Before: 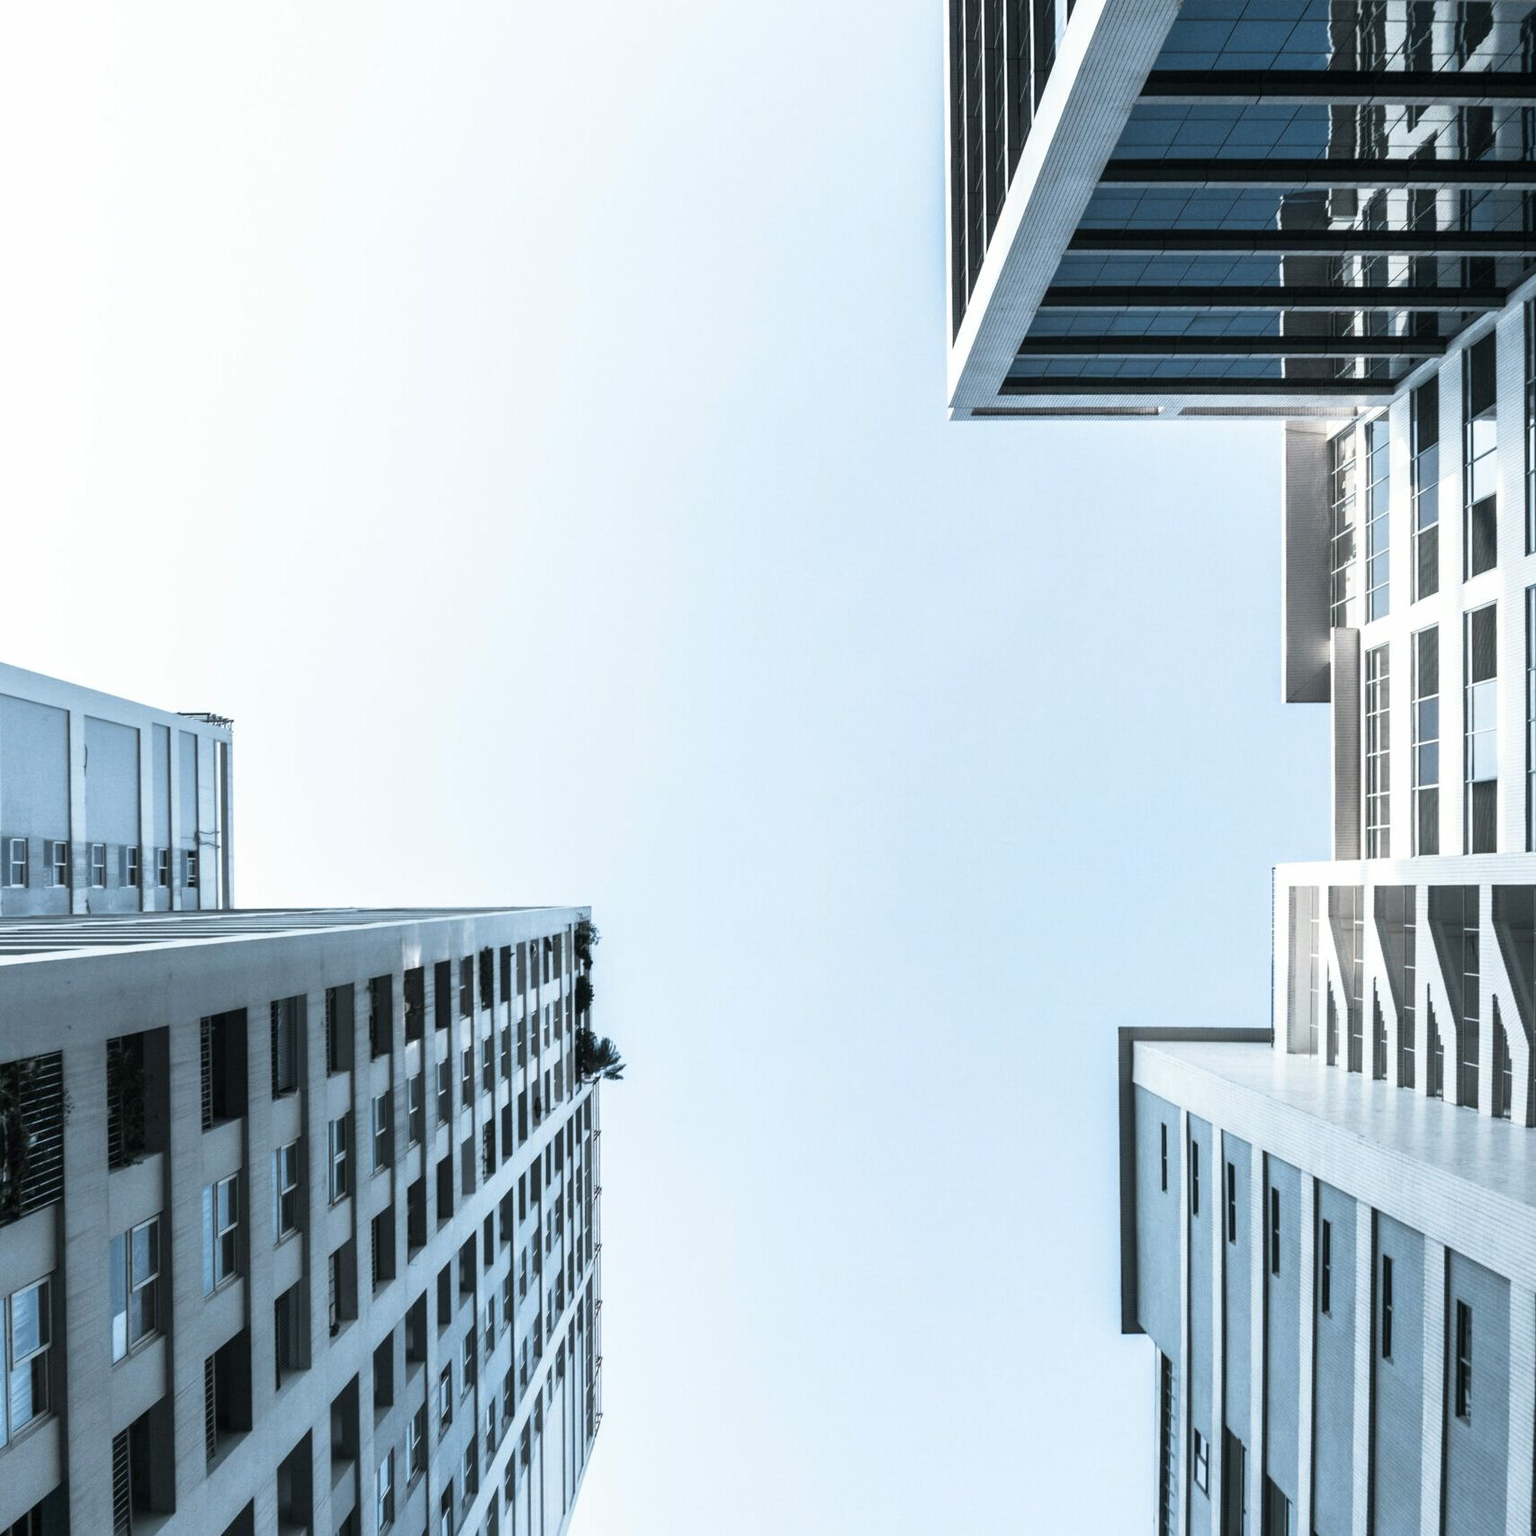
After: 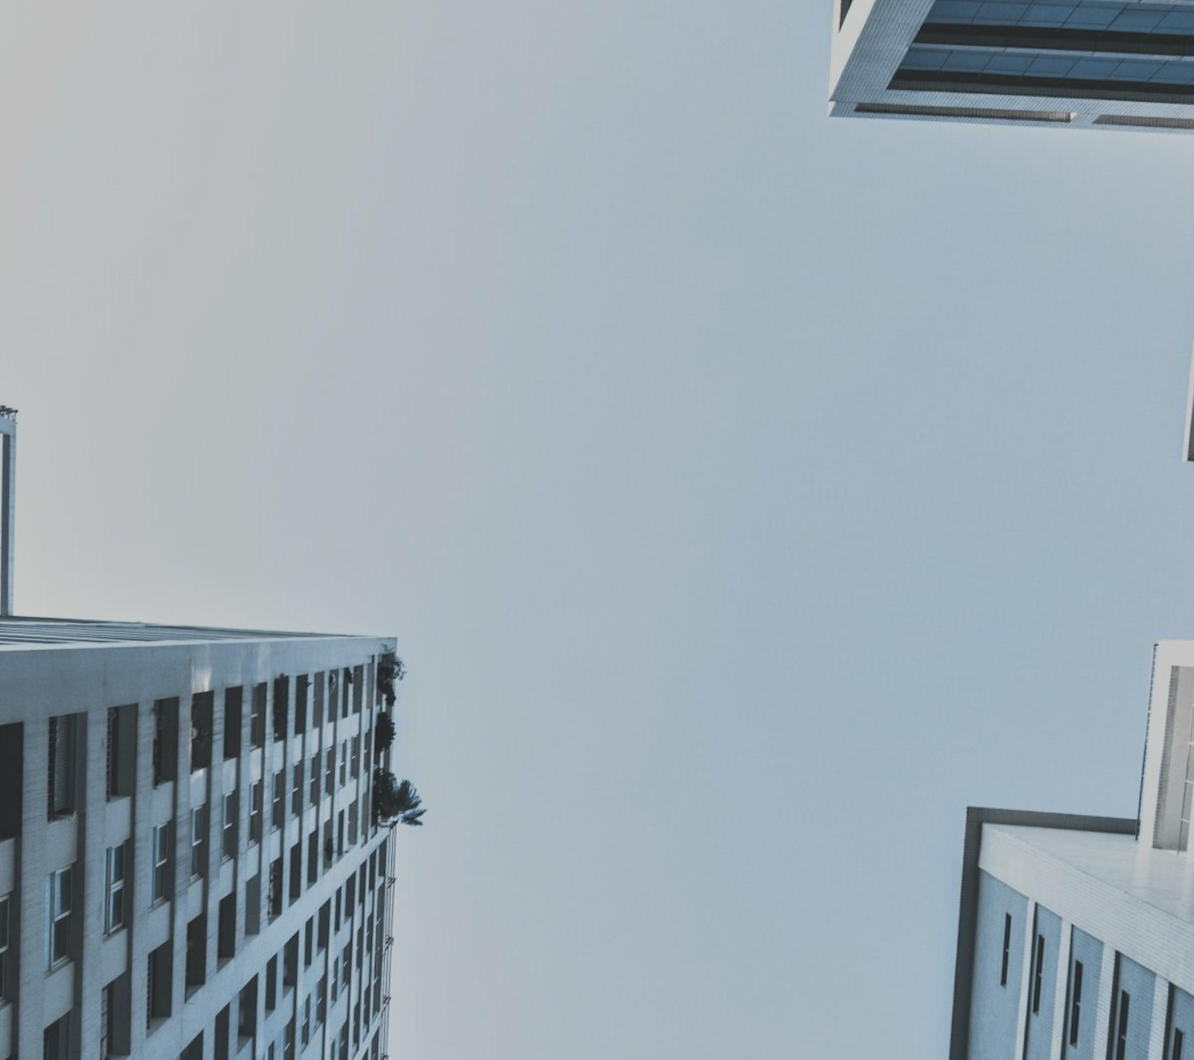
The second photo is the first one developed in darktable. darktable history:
rotate and perspective: rotation 0.074°, lens shift (vertical) 0.096, lens shift (horizontal) -0.041, crop left 0.043, crop right 0.952, crop top 0.024, crop bottom 0.979
exposure: black level correction -0.016, exposure -1.018 EV, compensate highlight preservation false
tone equalizer: -8 EV 1 EV, -7 EV 1 EV, -6 EV 1 EV, -5 EV 1 EV, -4 EV 1 EV, -3 EV 0.75 EV, -2 EV 0.5 EV, -1 EV 0.25 EV
crop and rotate: angle -3.37°, left 9.79%, top 20.73%, right 12.42%, bottom 11.82%
